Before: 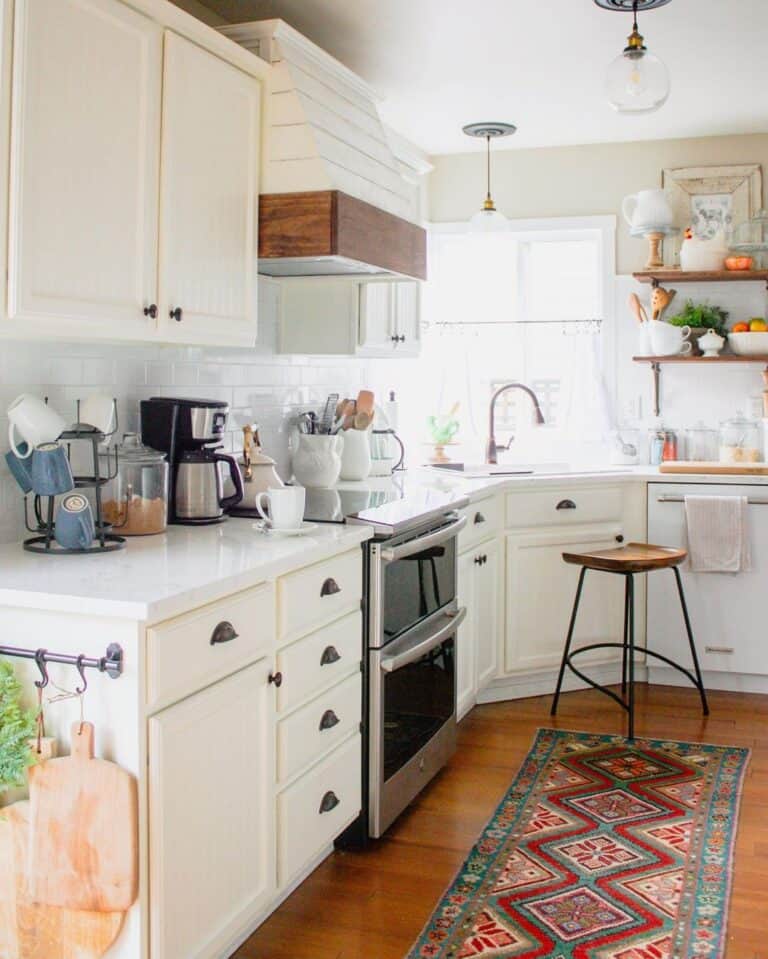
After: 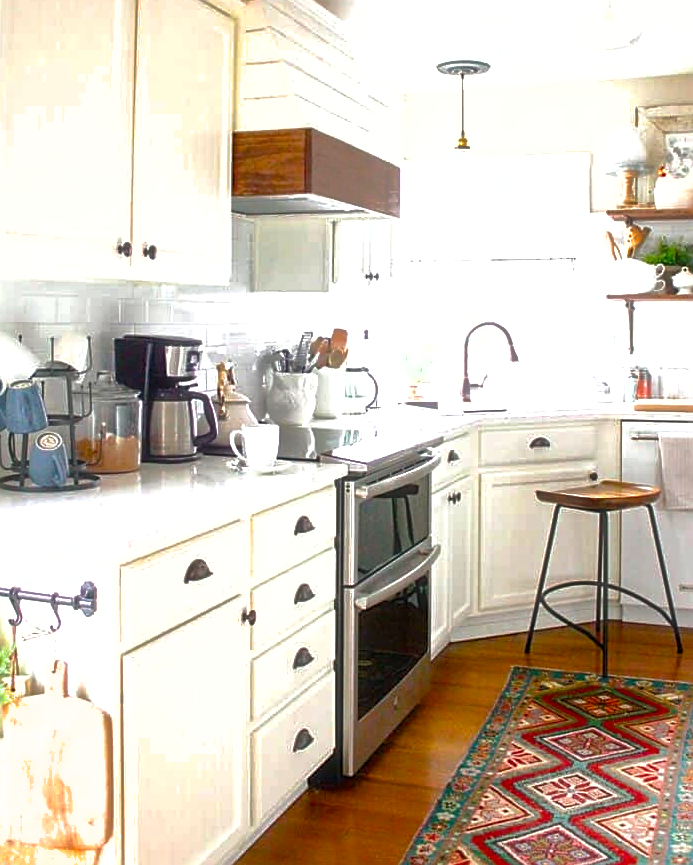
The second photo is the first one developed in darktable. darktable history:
sharpen: on, module defaults
local contrast: mode bilateral grid, contrast 20, coarseness 50, detail 120%, midtone range 0.2
shadows and highlights: on, module defaults
color balance rgb: perceptual saturation grading › global saturation 20%, perceptual saturation grading › highlights -25%, perceptual saturation grading › shadows 49.782%, perceptual brilliance grading › global brilliance 21.579%, perceptual brilliance grading › shadows -34.704%, global vibrance 9.224%
crop: left 3.407%, top 6.523%, right 6.232%, bottom 3.233%
haze removal: strength -0.099, compatibility mode true, adaptive false
